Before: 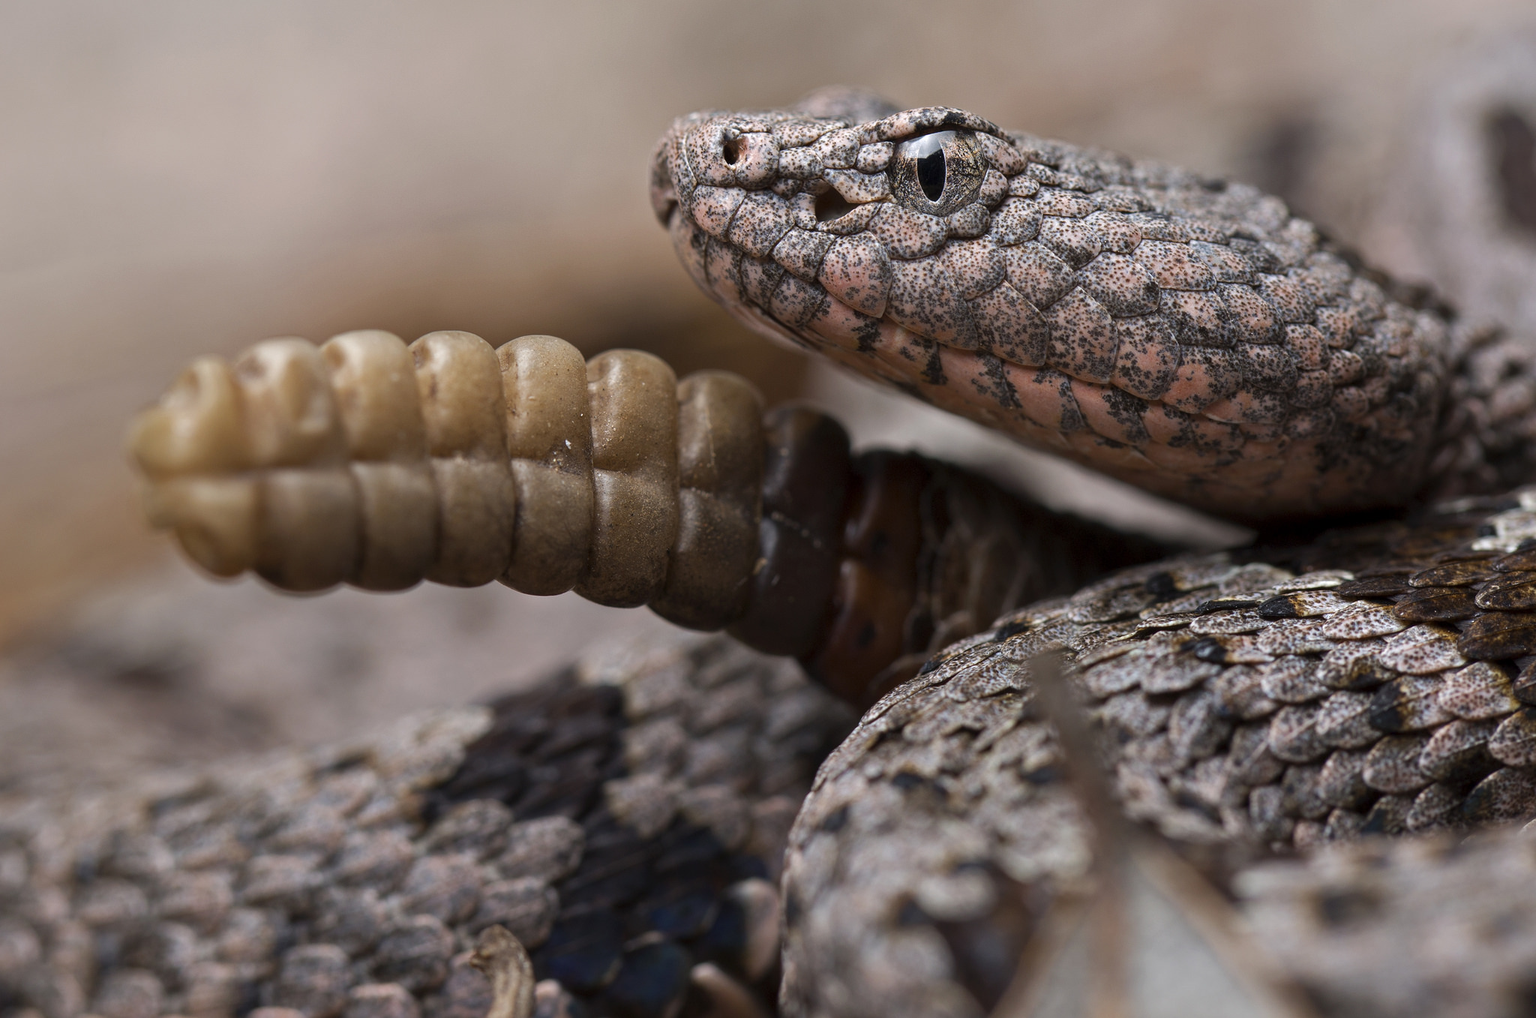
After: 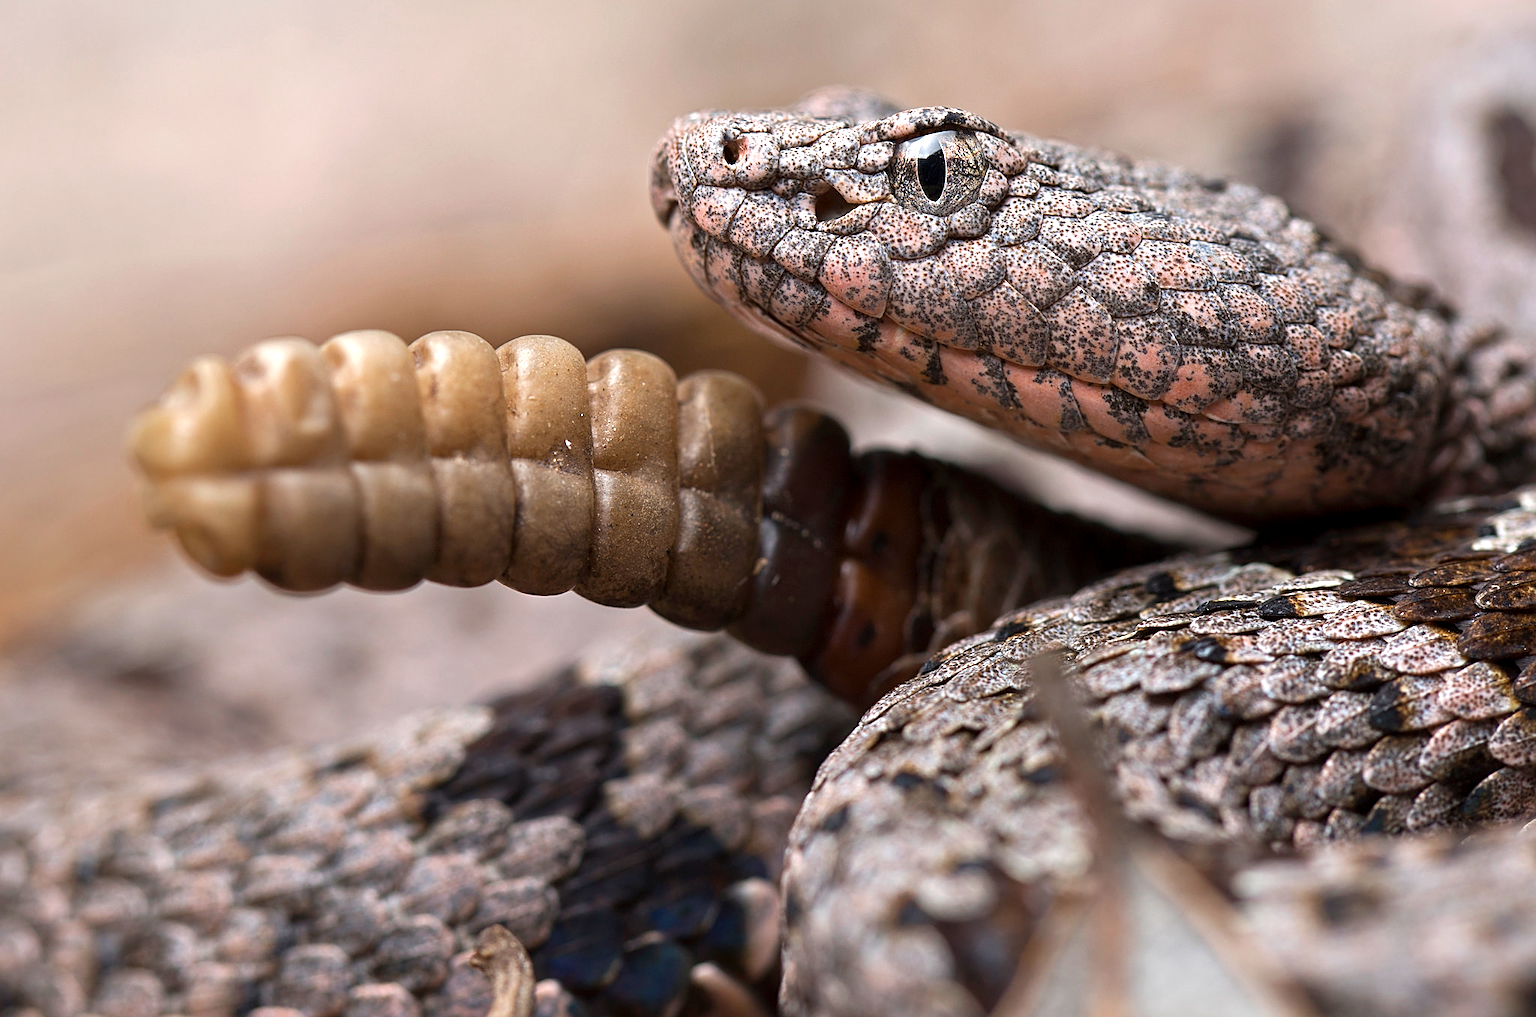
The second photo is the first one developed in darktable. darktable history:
sharpen: on, module defaults
exposure: exposure 0.69 EV, compensate highlight preservation false
